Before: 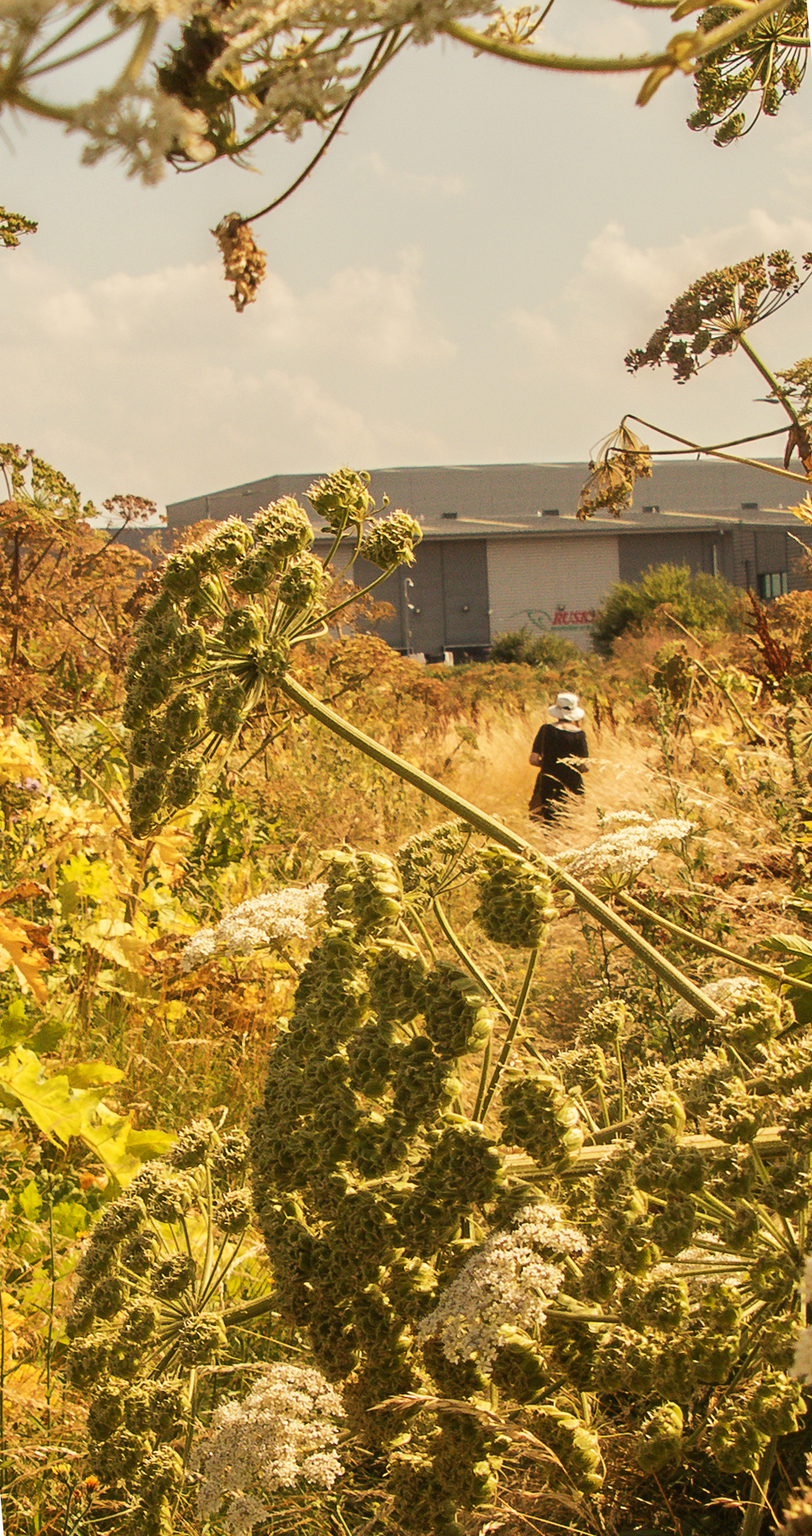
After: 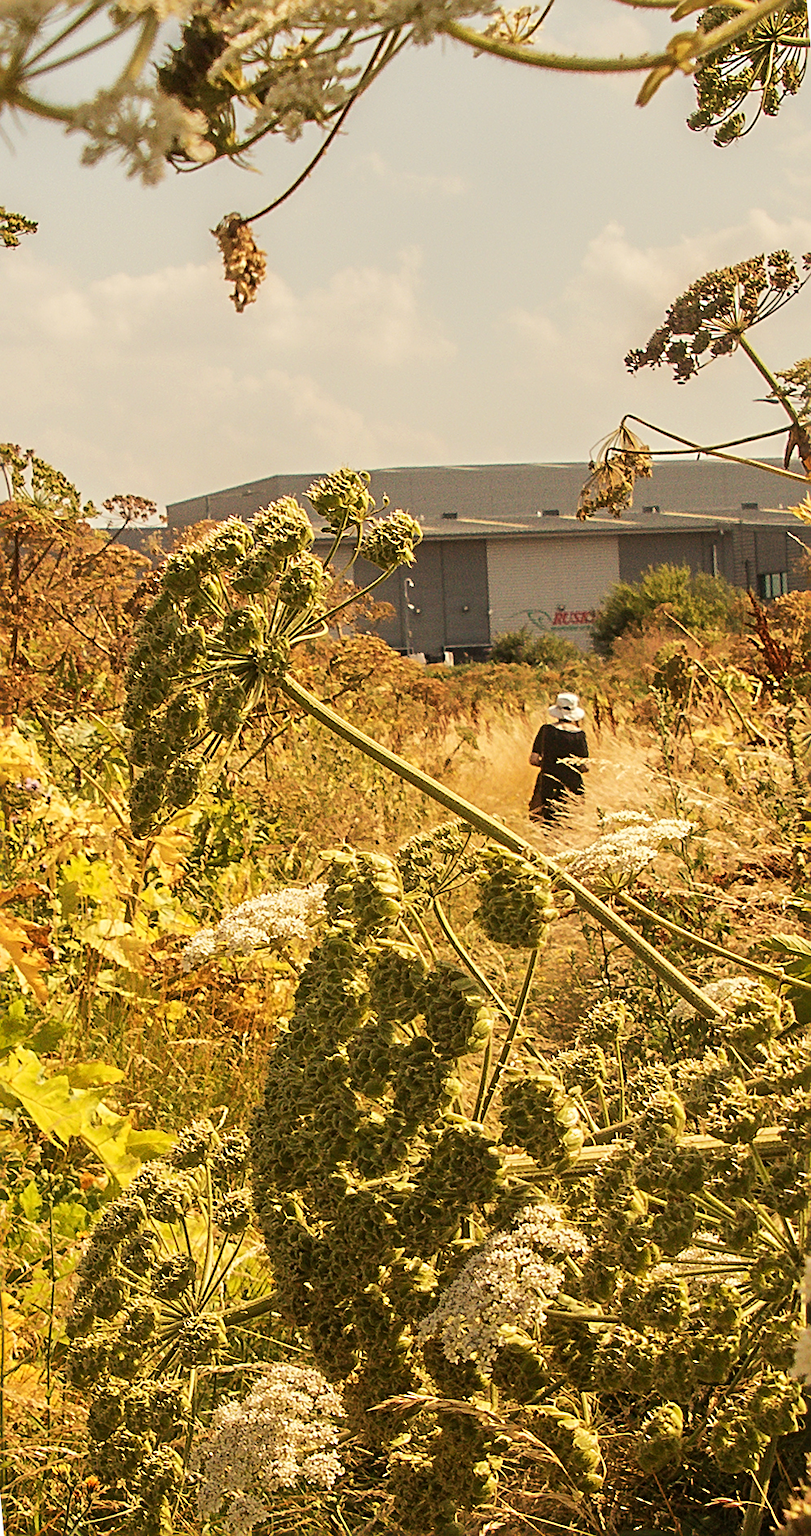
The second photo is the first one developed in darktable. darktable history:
sharpen: radius 2.544, amount 0.634
